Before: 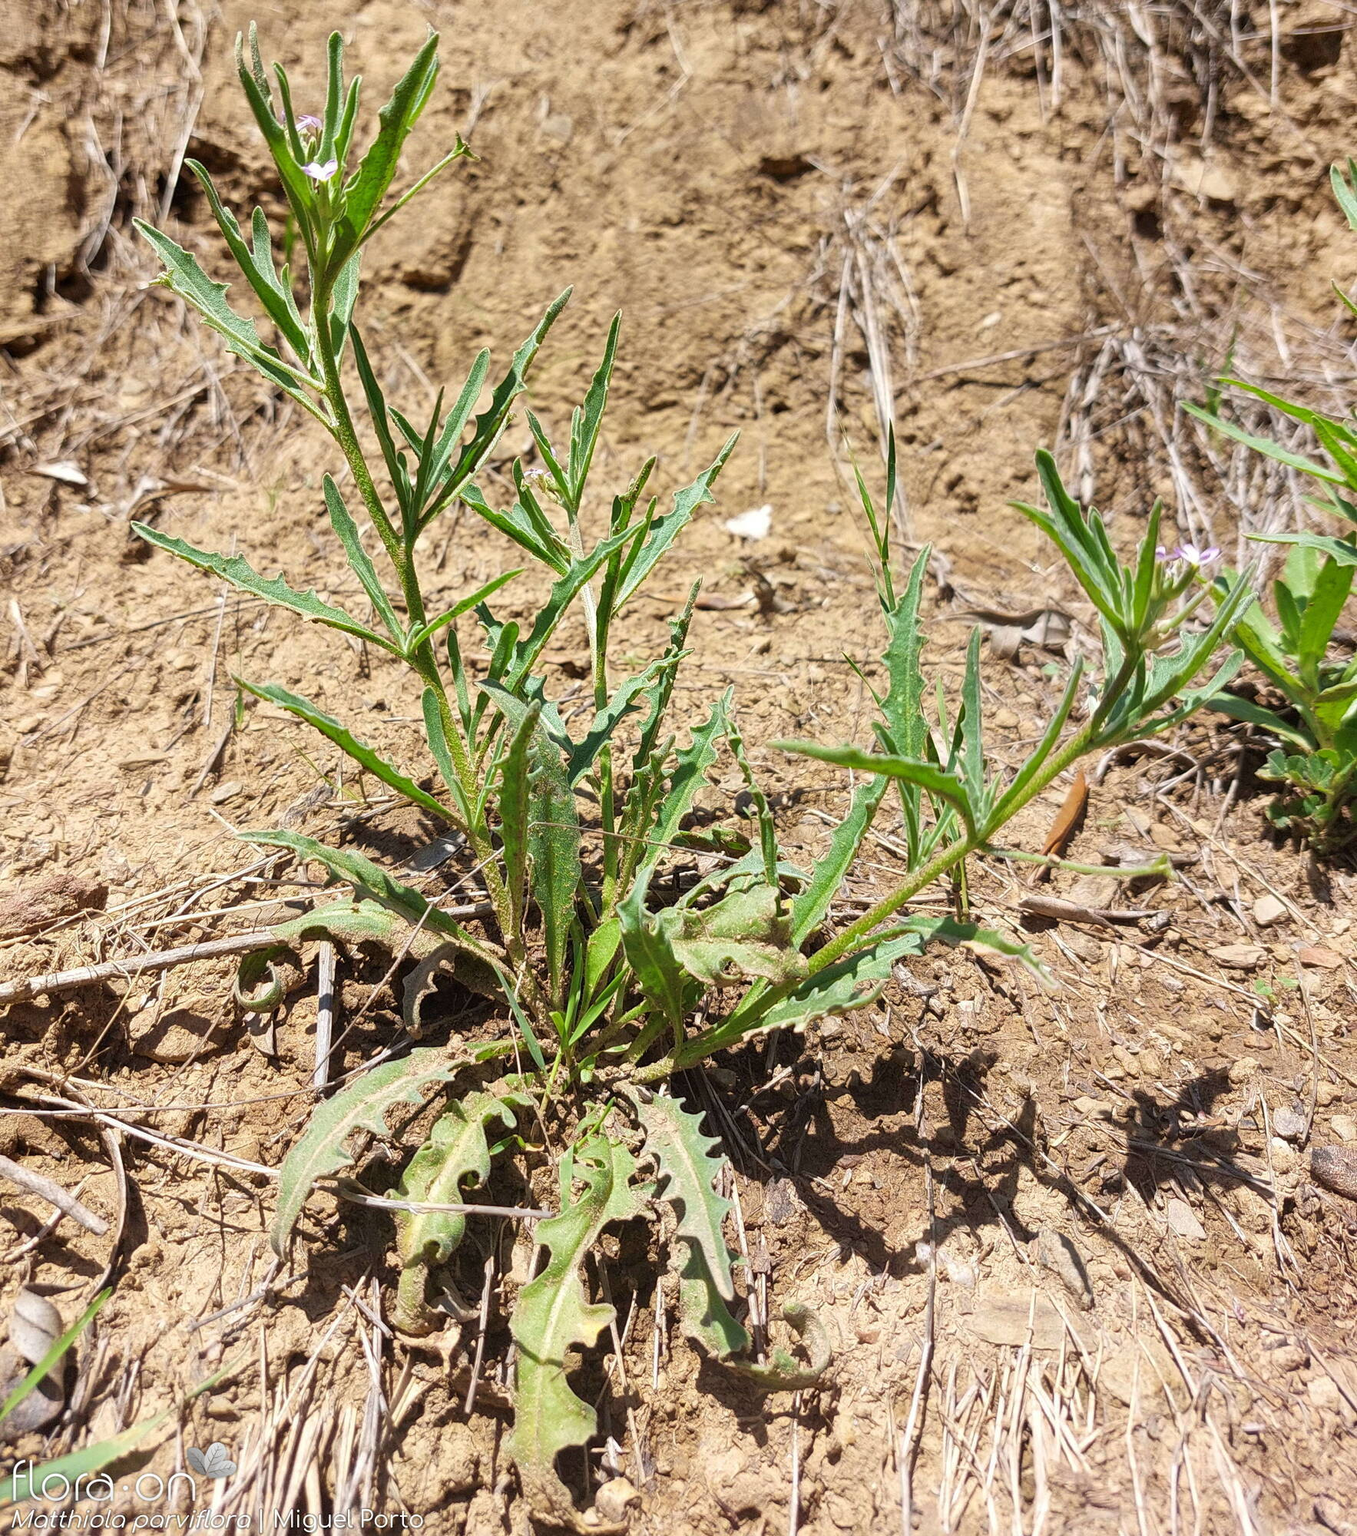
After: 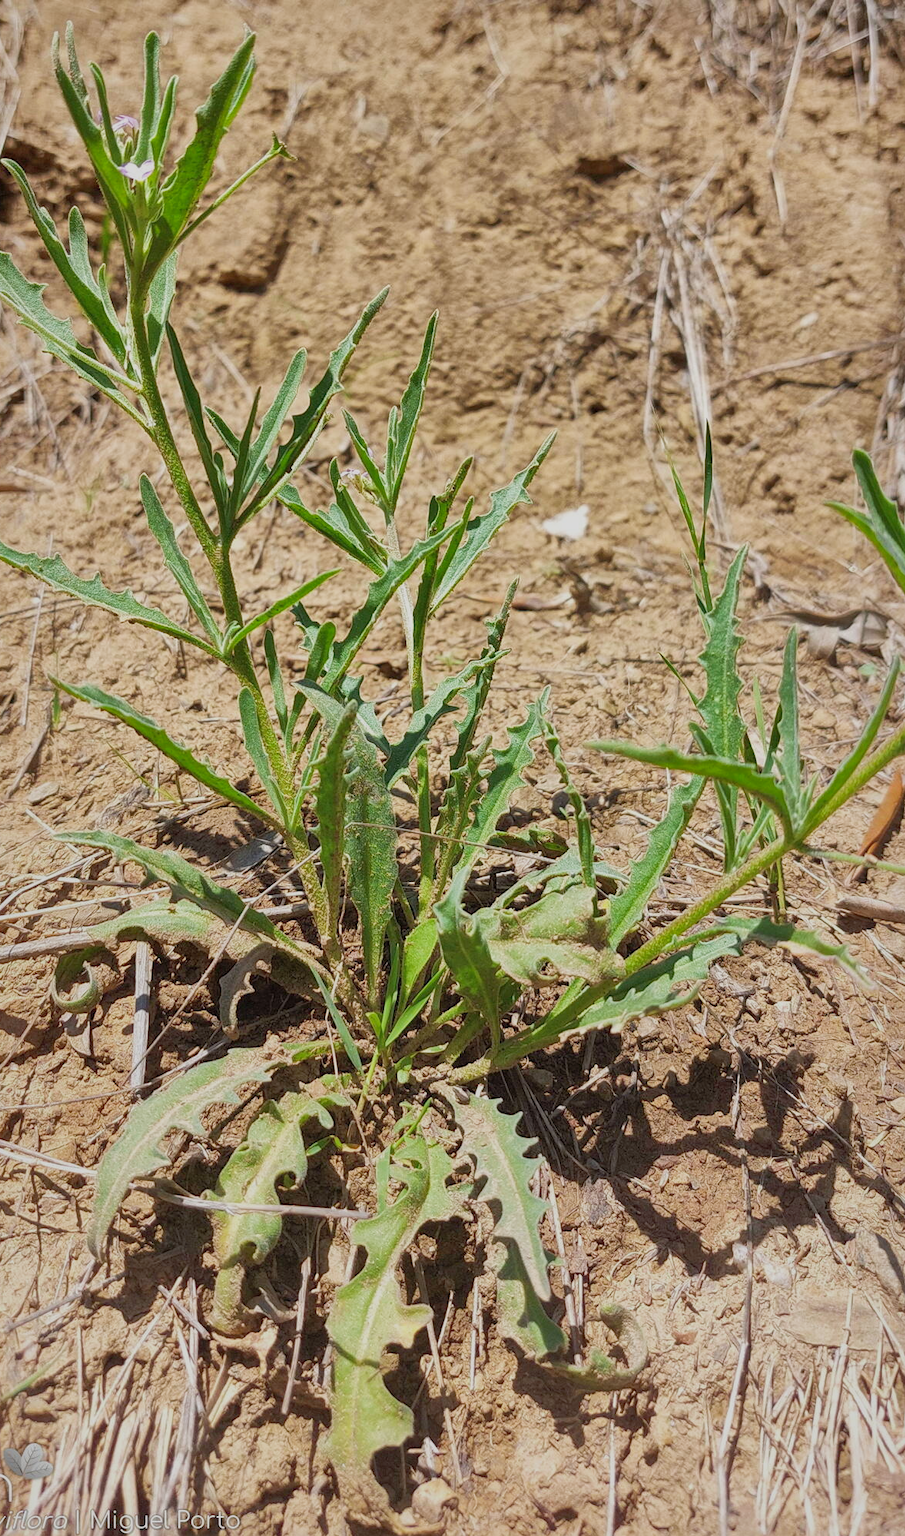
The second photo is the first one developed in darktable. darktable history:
sigmoid: contrast 1.22, skew 0.65
crop and rotate: left 13.537%, right 19.796%
shadows and highlights: highlights -60
